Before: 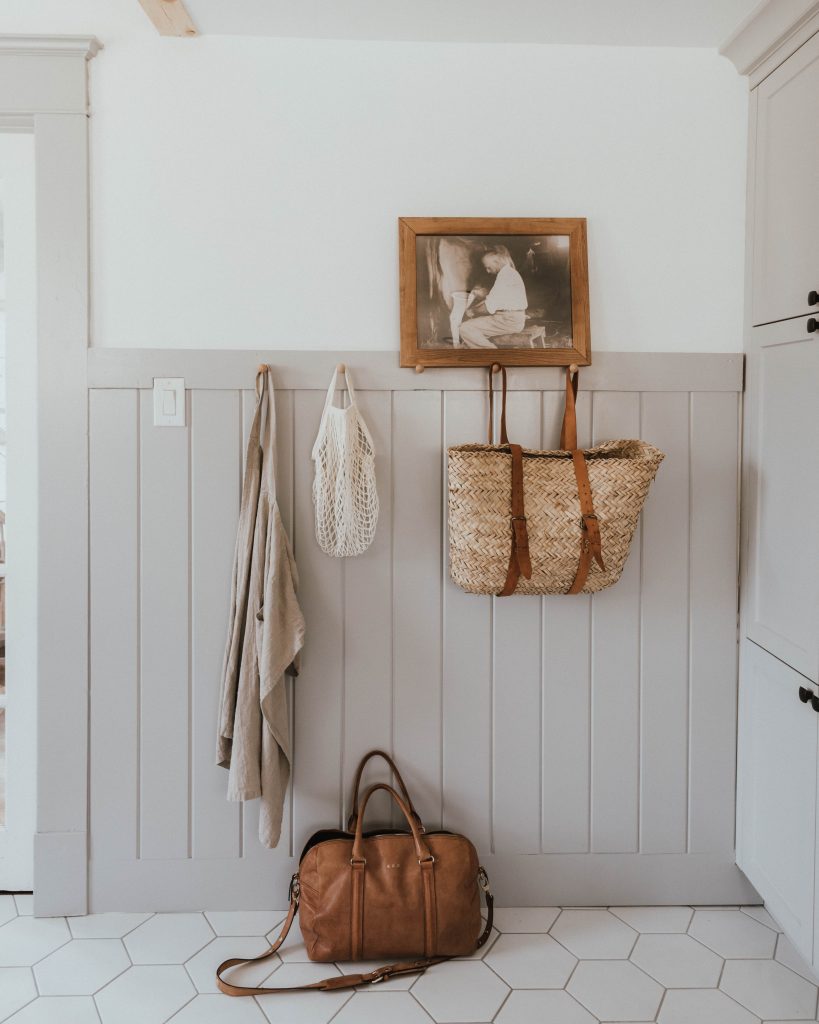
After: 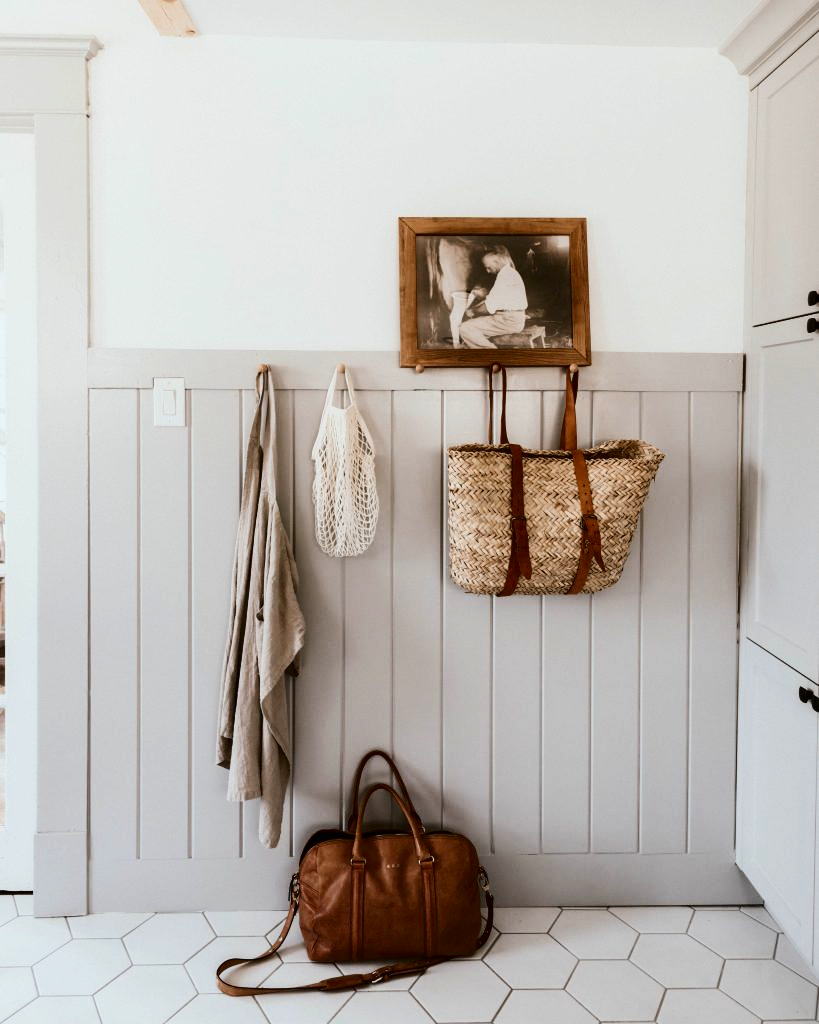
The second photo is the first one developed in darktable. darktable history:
contrast brightness saturation: contrast 0.338, brightness -0.071, saturation 0.171
